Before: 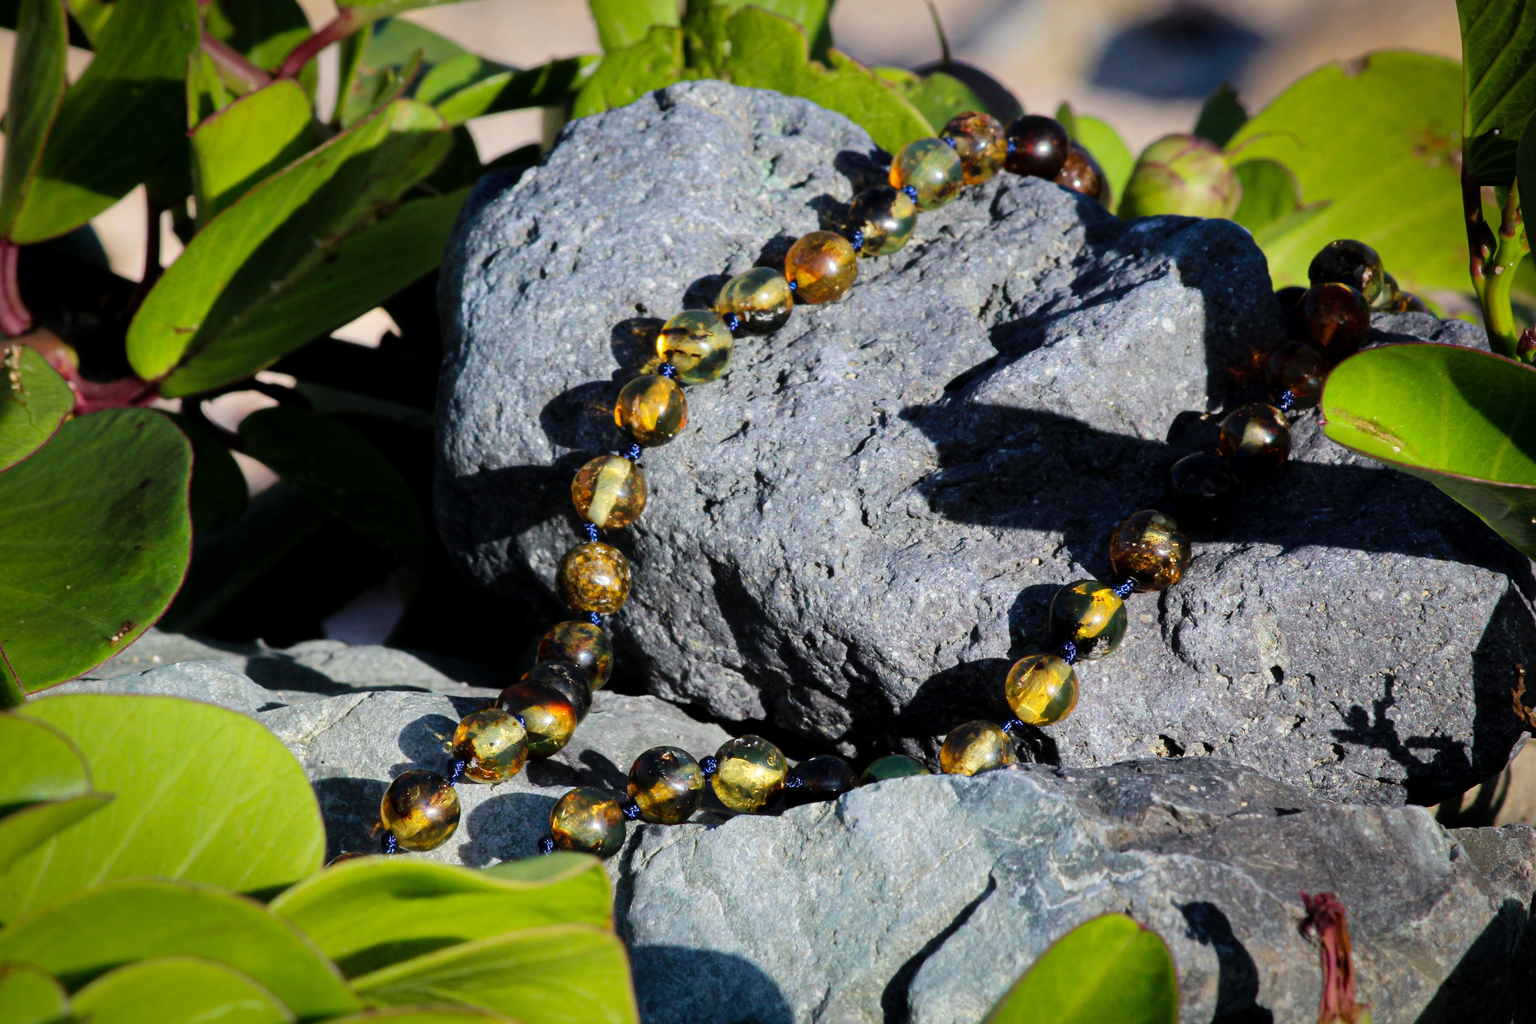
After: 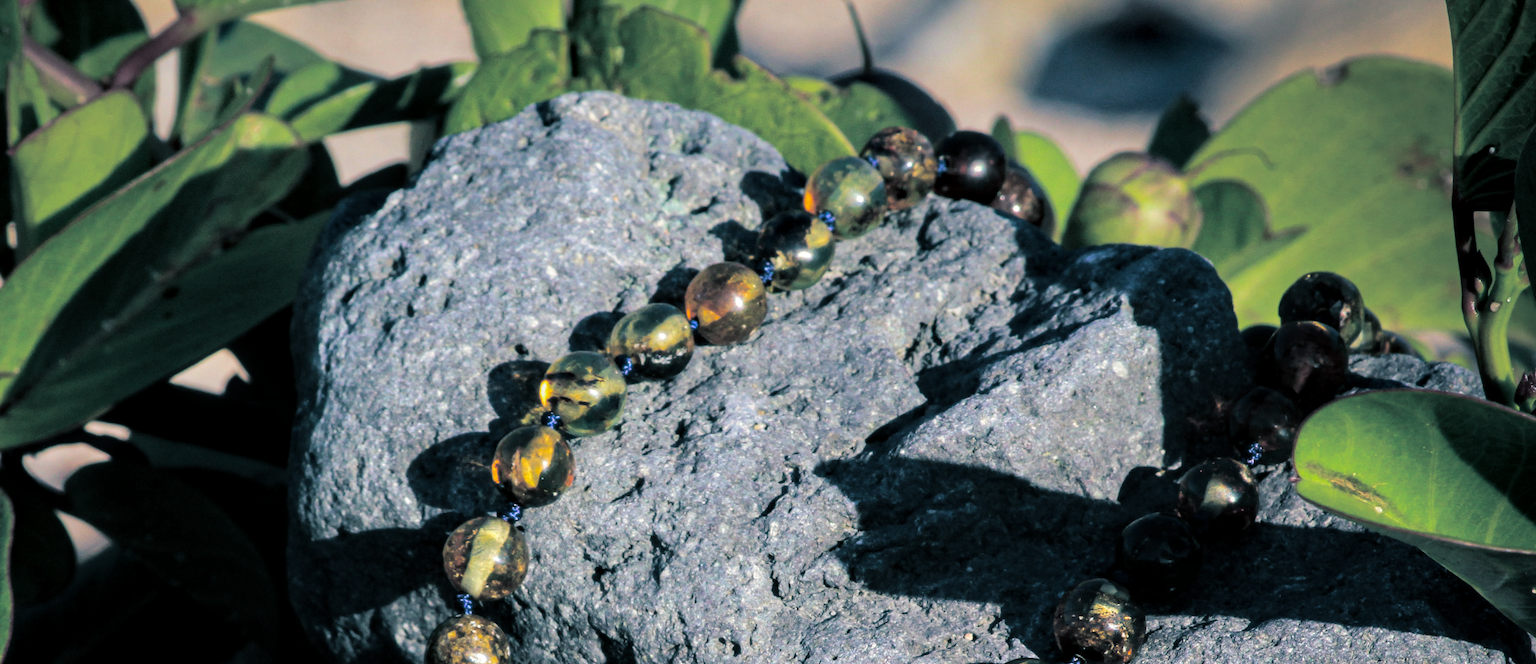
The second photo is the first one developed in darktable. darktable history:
local contrast: on, module defaults
crop and rotate: left 11.812%, bottom 42.776%
split-toning: shadows › hue 205.2°, shadows › saturation 0.43, highlights › hue 54°, highlights › saturation 0.54
